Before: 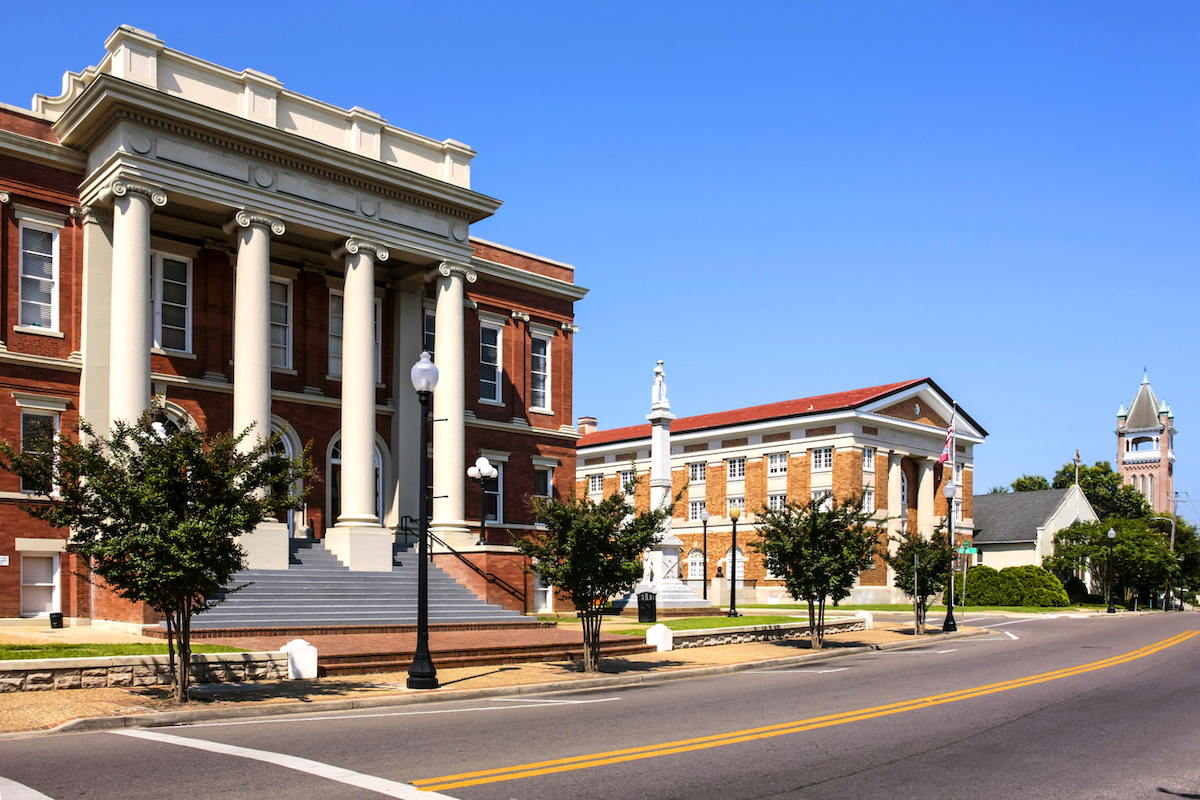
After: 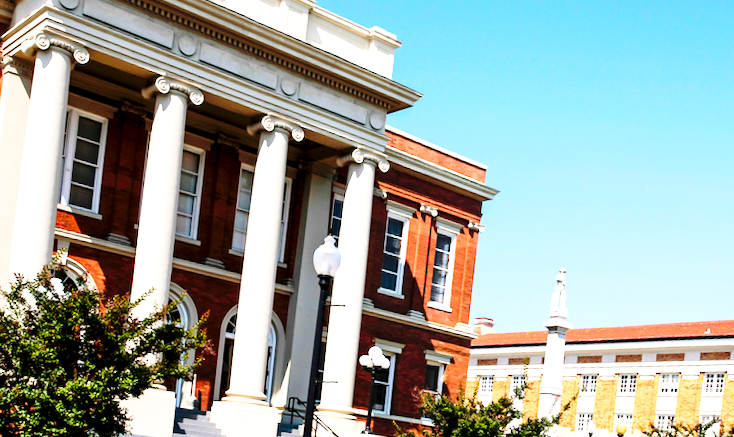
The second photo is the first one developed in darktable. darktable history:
exposure: black level correction 0.001, exposure 0.498 EV, compensate highlight preservation false
base curve: curves: ch0 [(0, 0) (0.028, 0.03) (0.121, 0.232) (0.46, 0.748) (0.859, 0.968) (1, 1)], preserve colors none
crop and rotate: angle -5.94°, left 2.209%, top 6.654%, right 27.445%, bottom 30.494%
